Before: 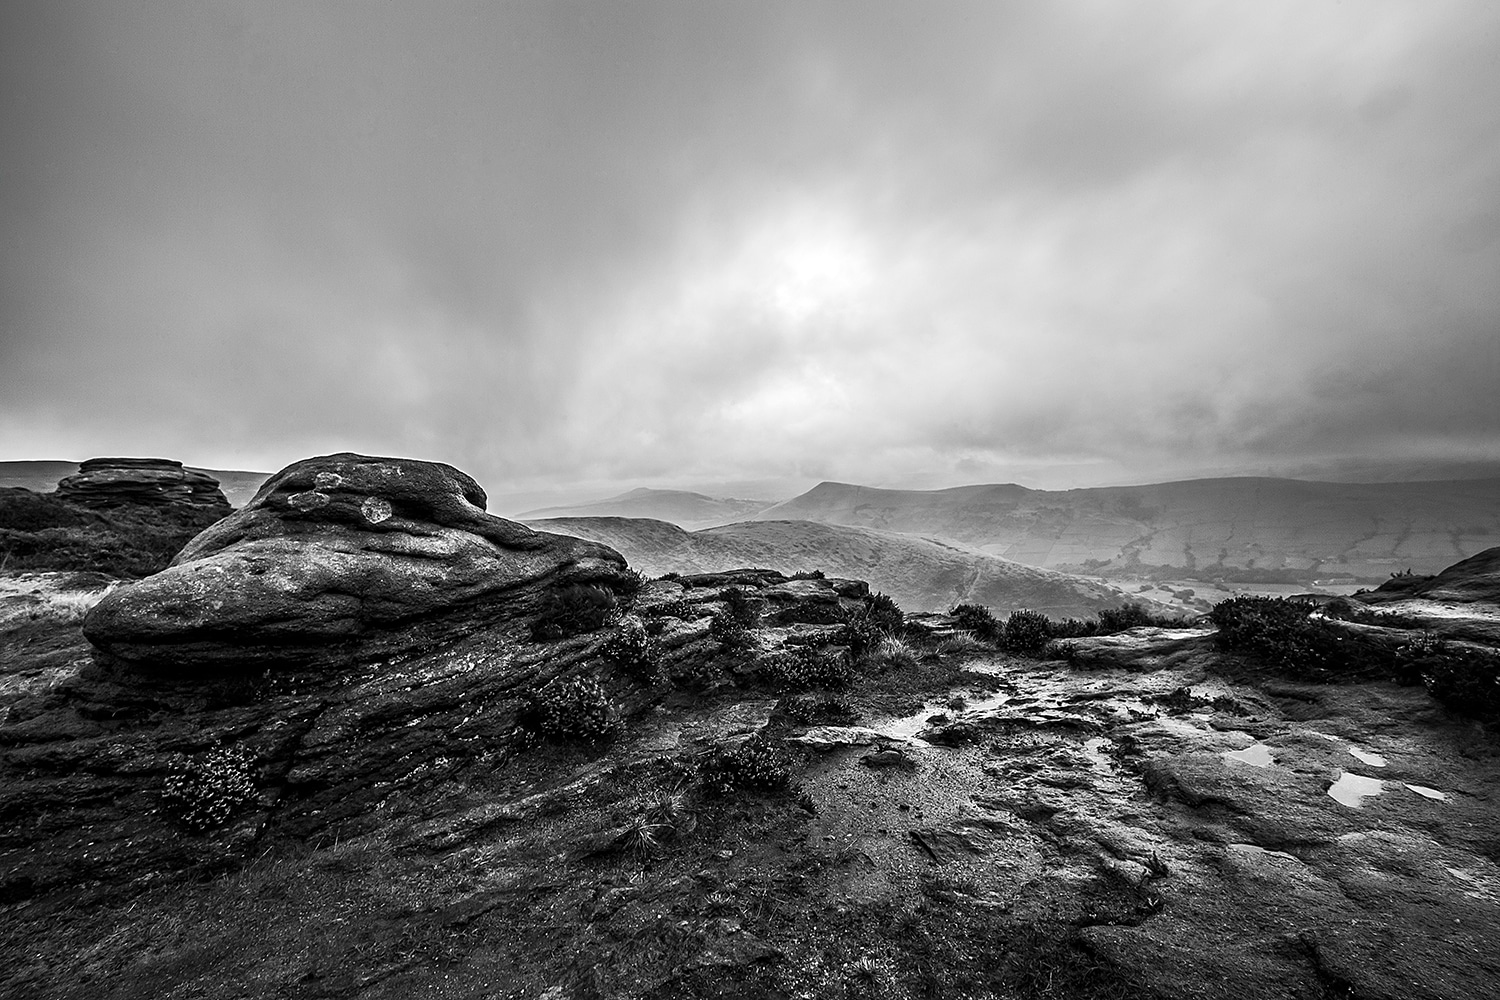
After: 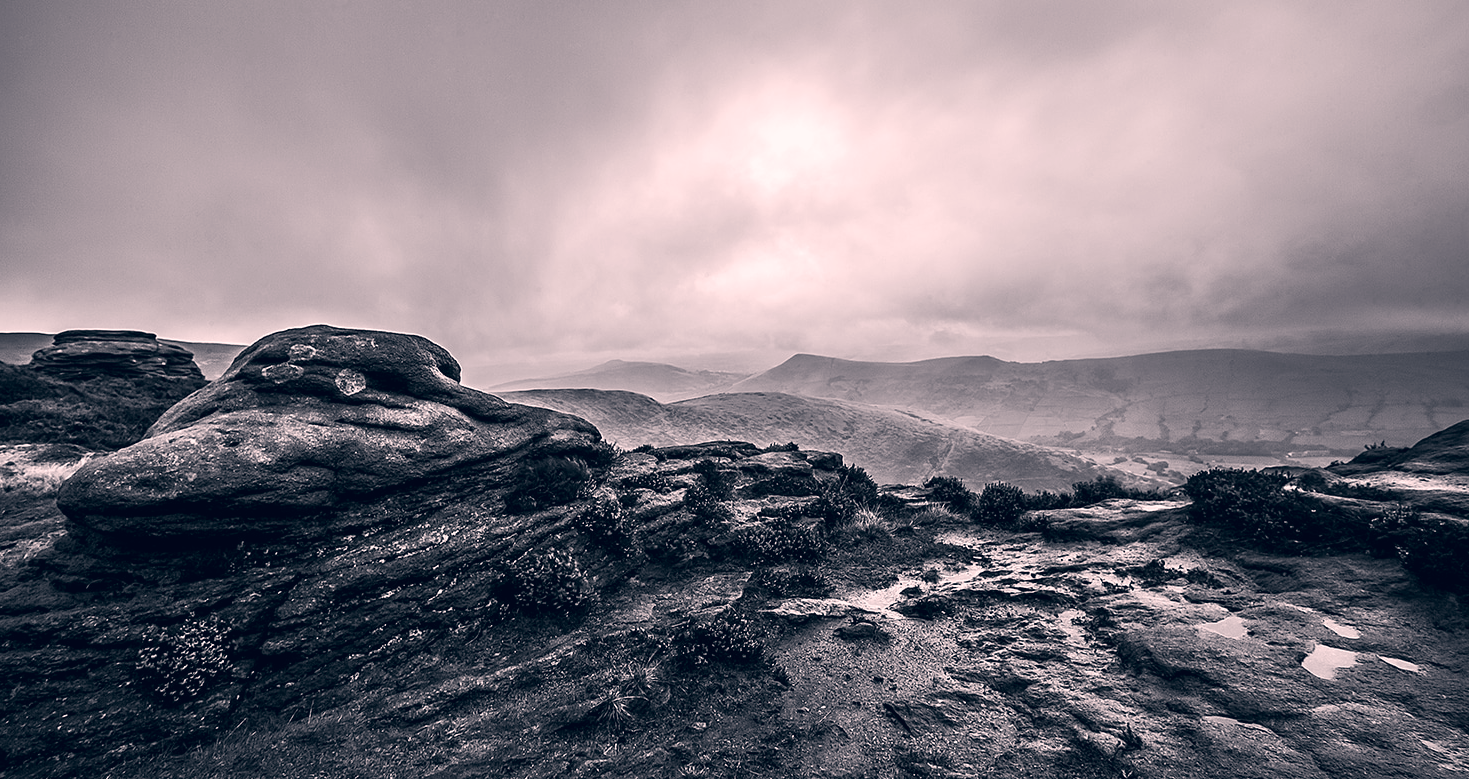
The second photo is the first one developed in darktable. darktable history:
crop and rotate: left 1.814%, top 12.818%, right 0.25%, bottom 9.225%
color correction: highlights a* 14.46, highlights b* 5.85, shadows a* -5.53, shadows b* -15.24, saturation 0.85
